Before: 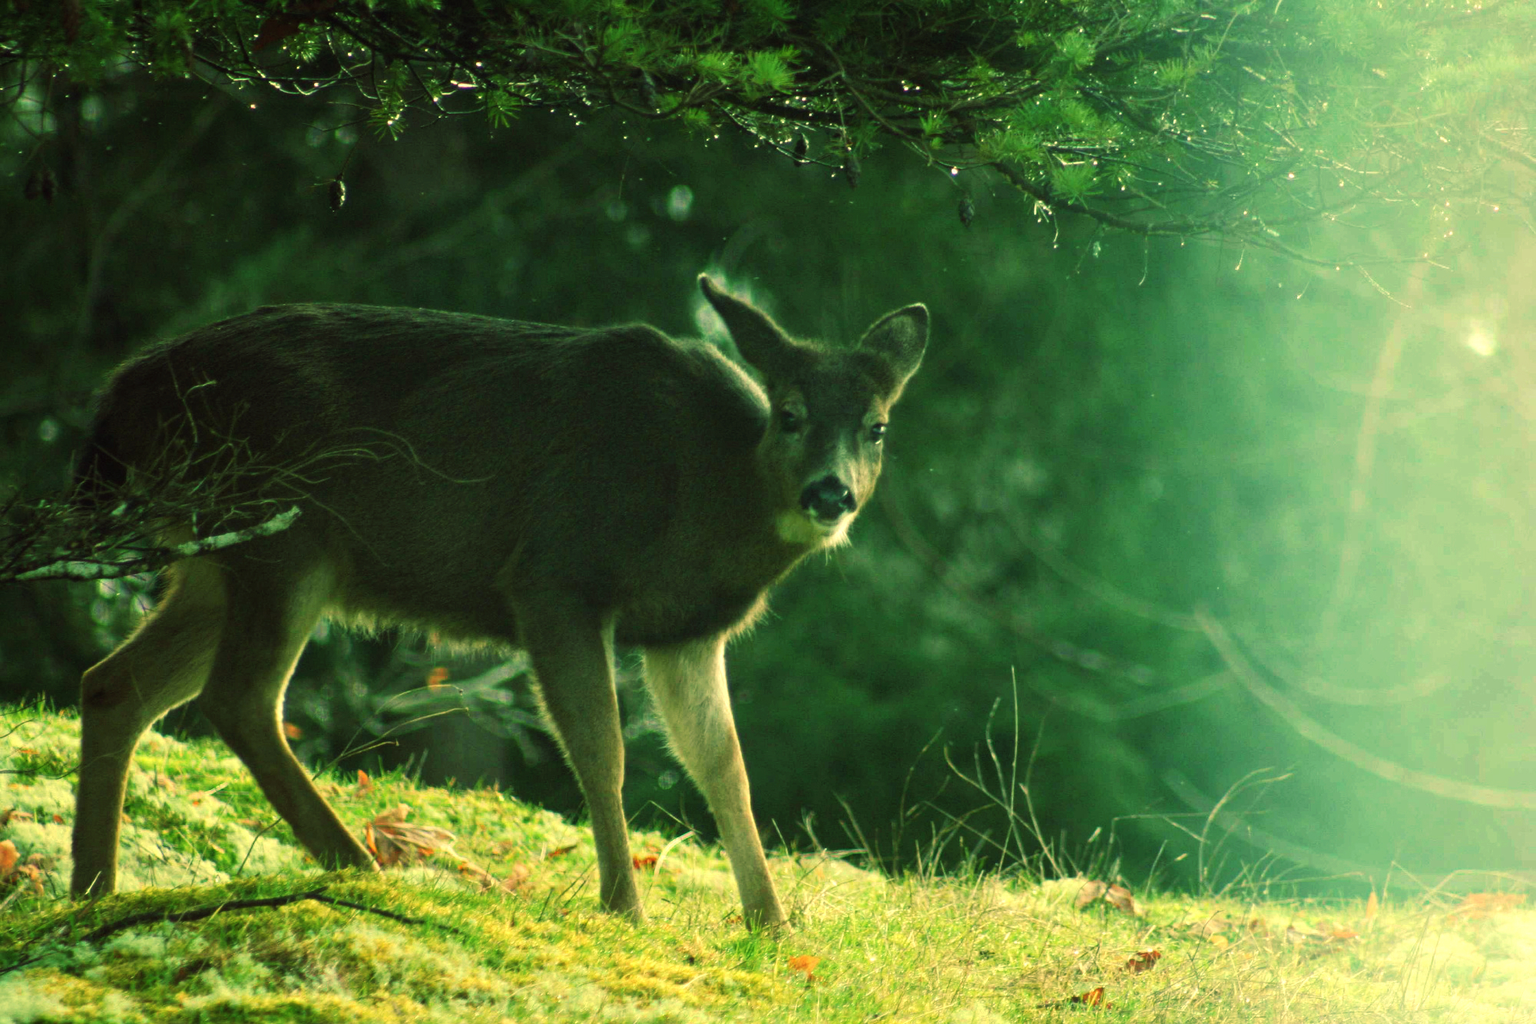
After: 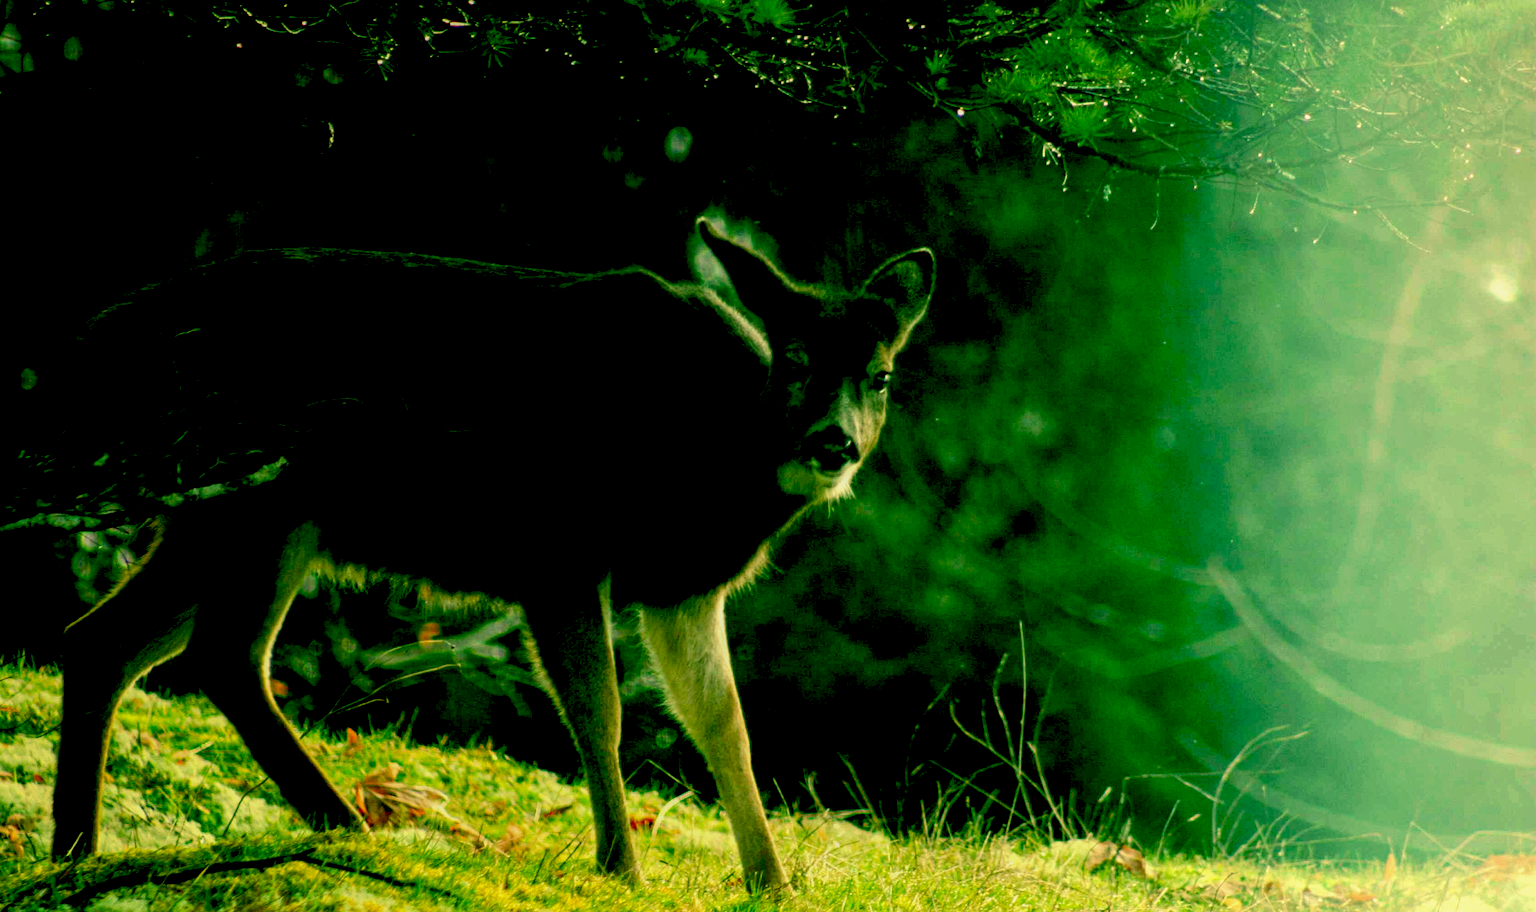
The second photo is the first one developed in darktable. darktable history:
local contrast: detail 110%
exposure: black level correction 0.057, compensate highlight preservation false
crop: left 1.354%, top 6.119%, right 1.427%, bottom 7.009%
